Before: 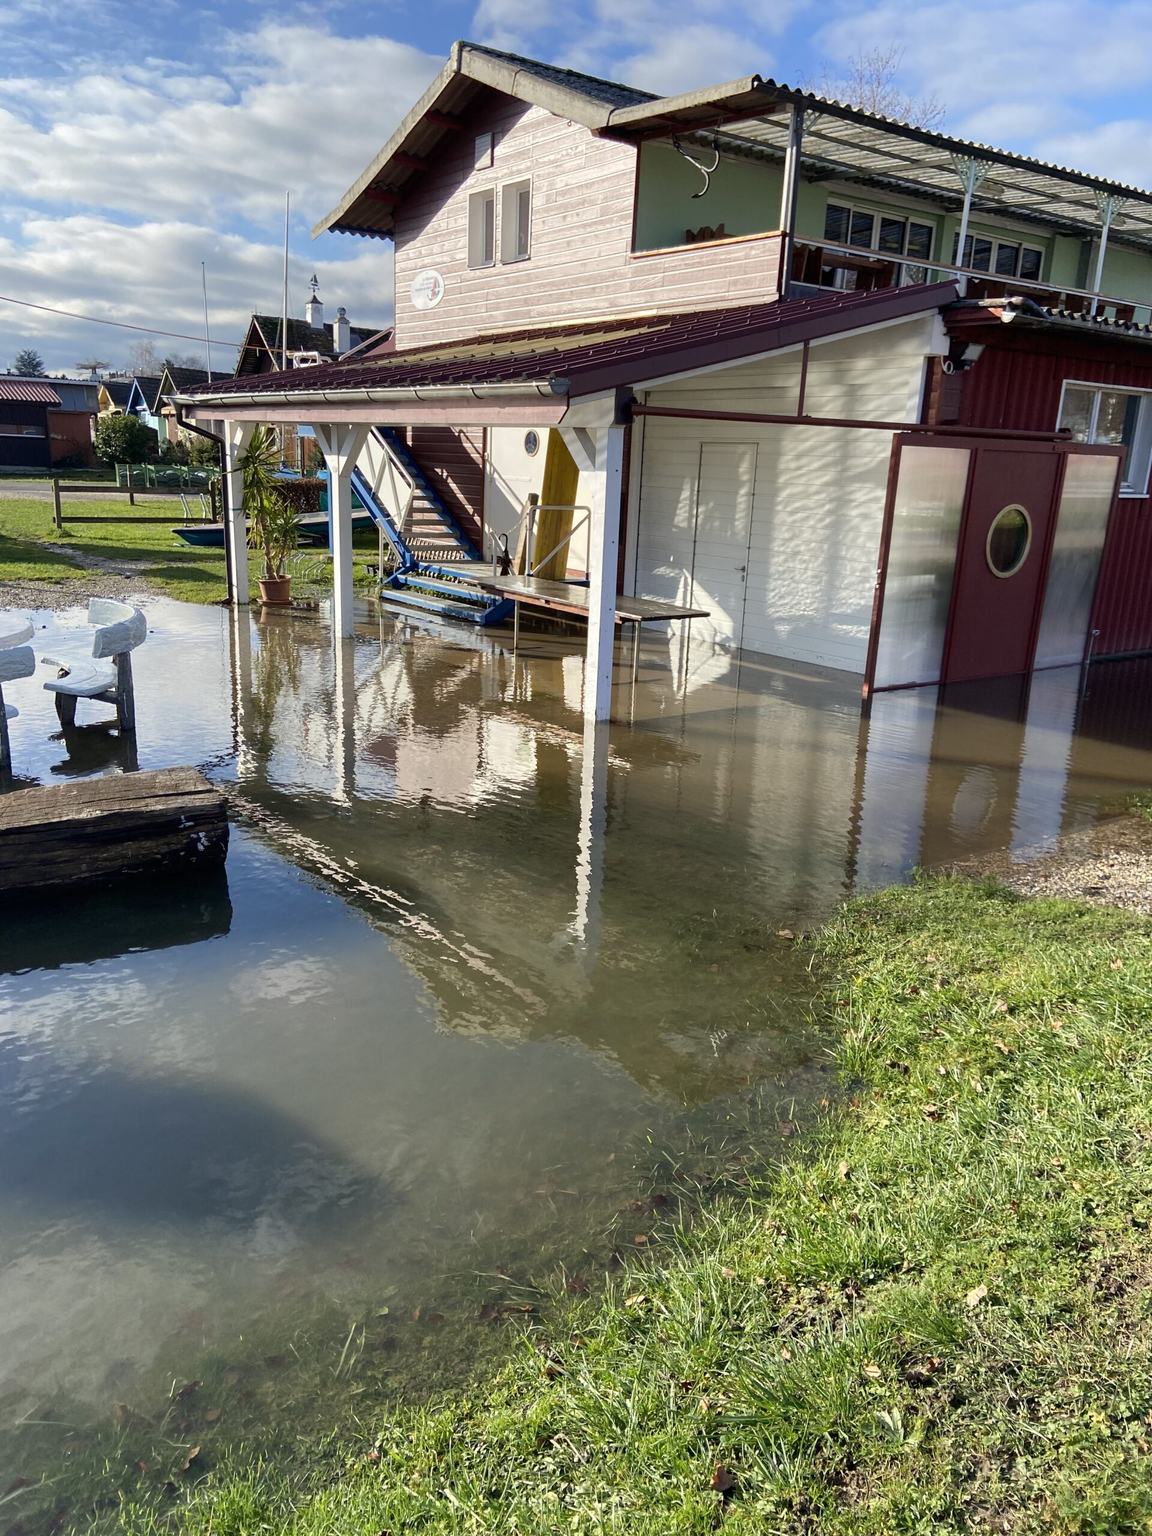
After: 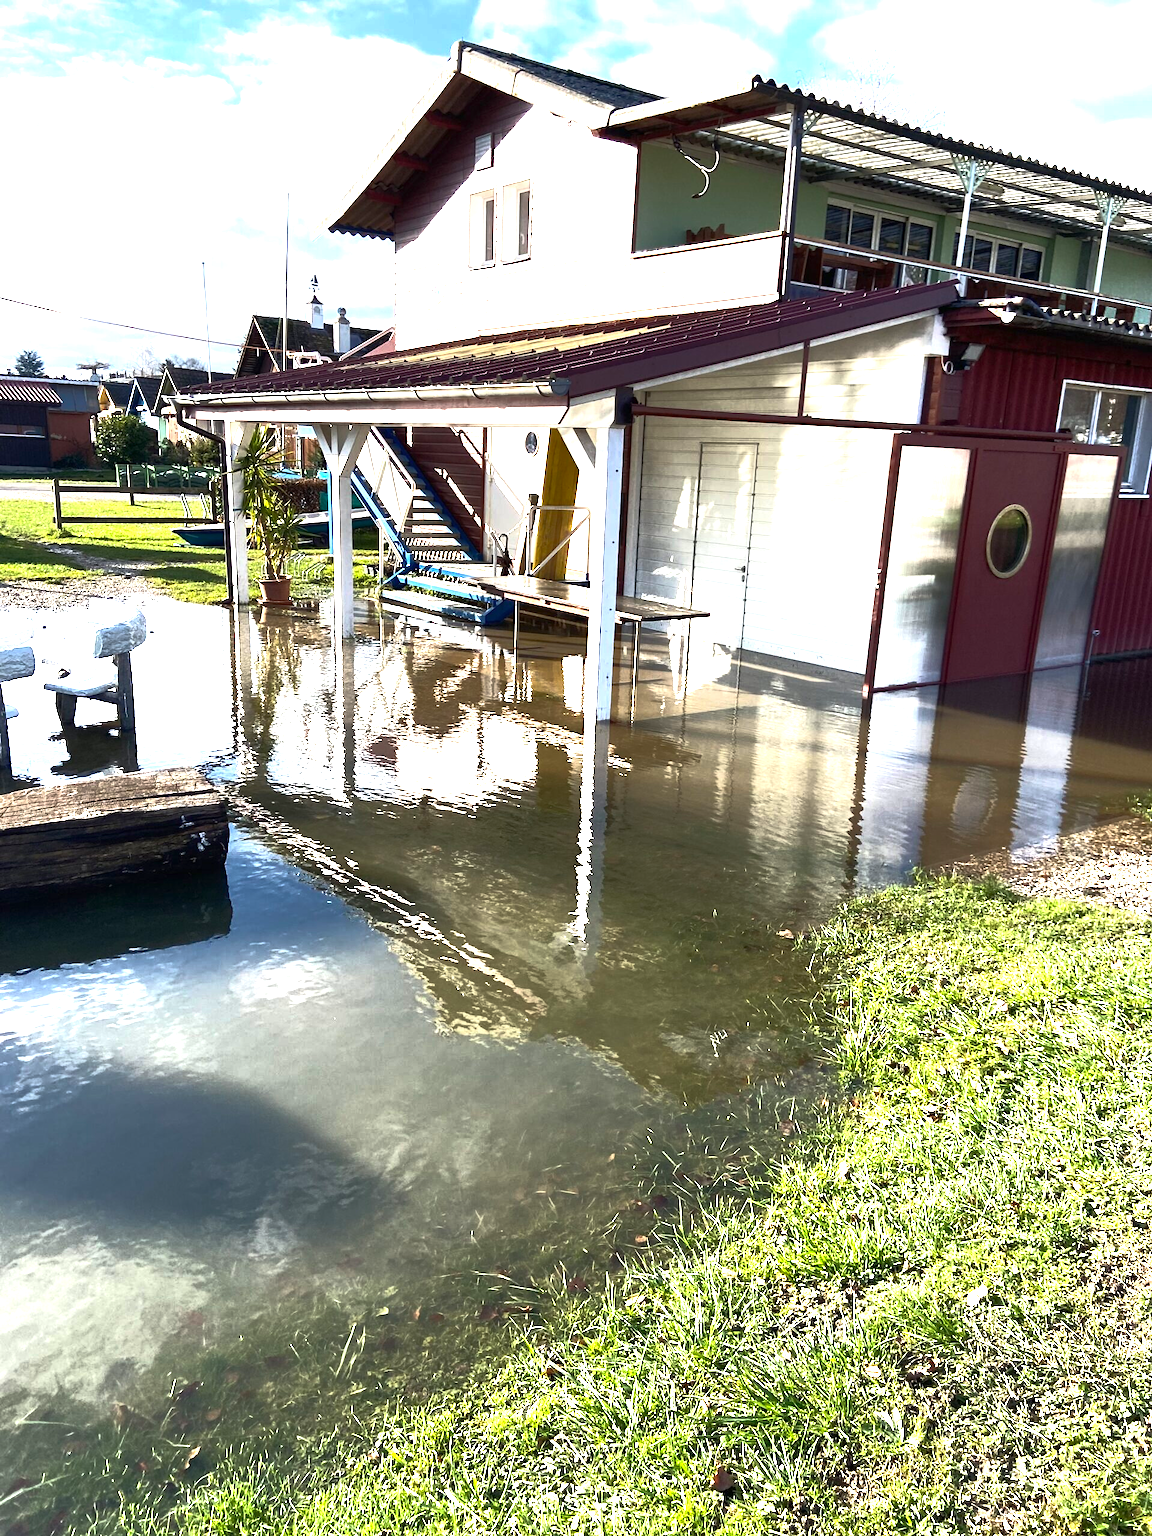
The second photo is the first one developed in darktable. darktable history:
exposure: black level correction 0, exposure 1.741 EV, compensate exposure bias true, compensate highlight preservation false
base curve: curves: ch0 [(0, 0) (0.564, 0.291) (0.802, 0.731) (1, 1)]
